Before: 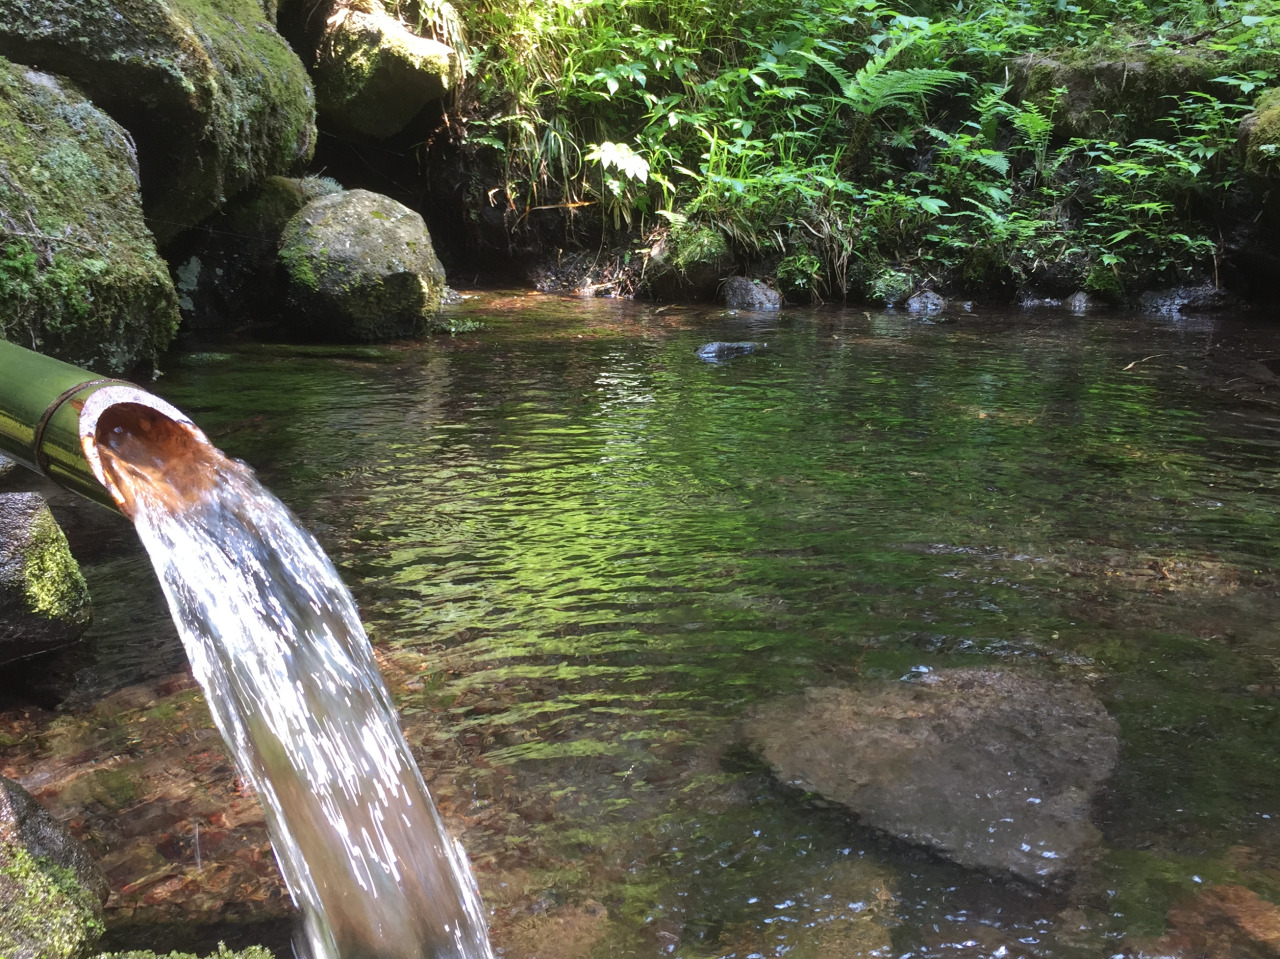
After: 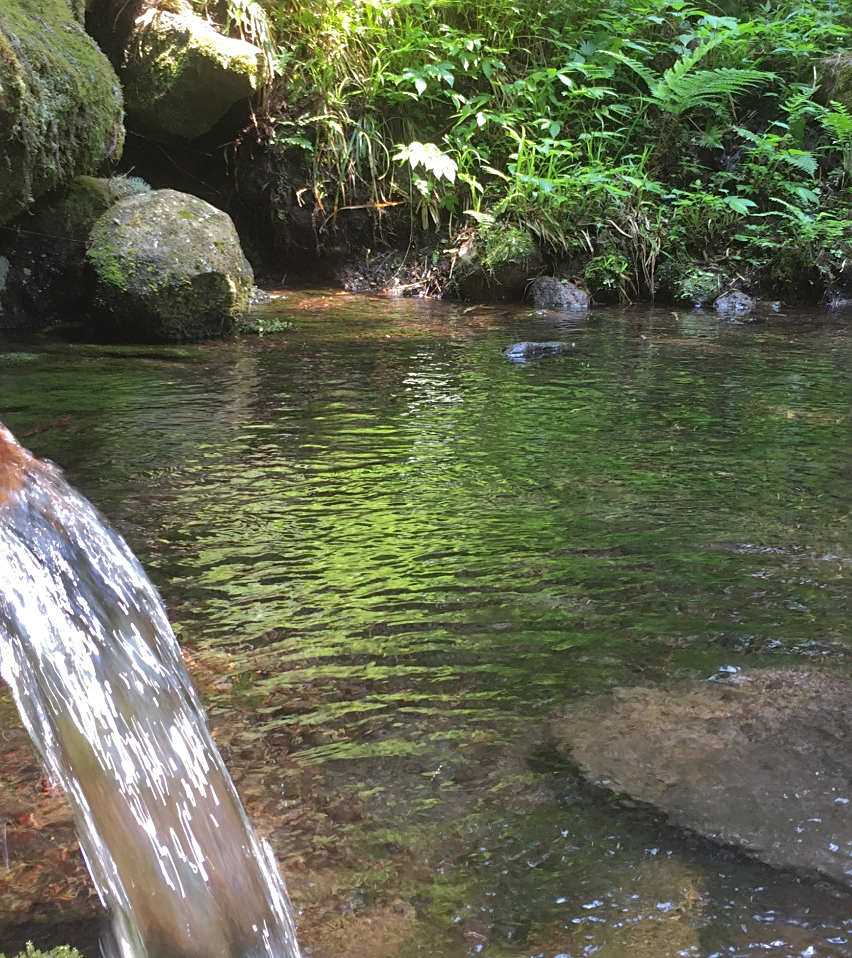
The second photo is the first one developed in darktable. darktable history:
sharpen: radius 2.525, amount 0.322
crop and rotate: left 15.069%, right 18.348%
shadows and highlights: on, module defaults
